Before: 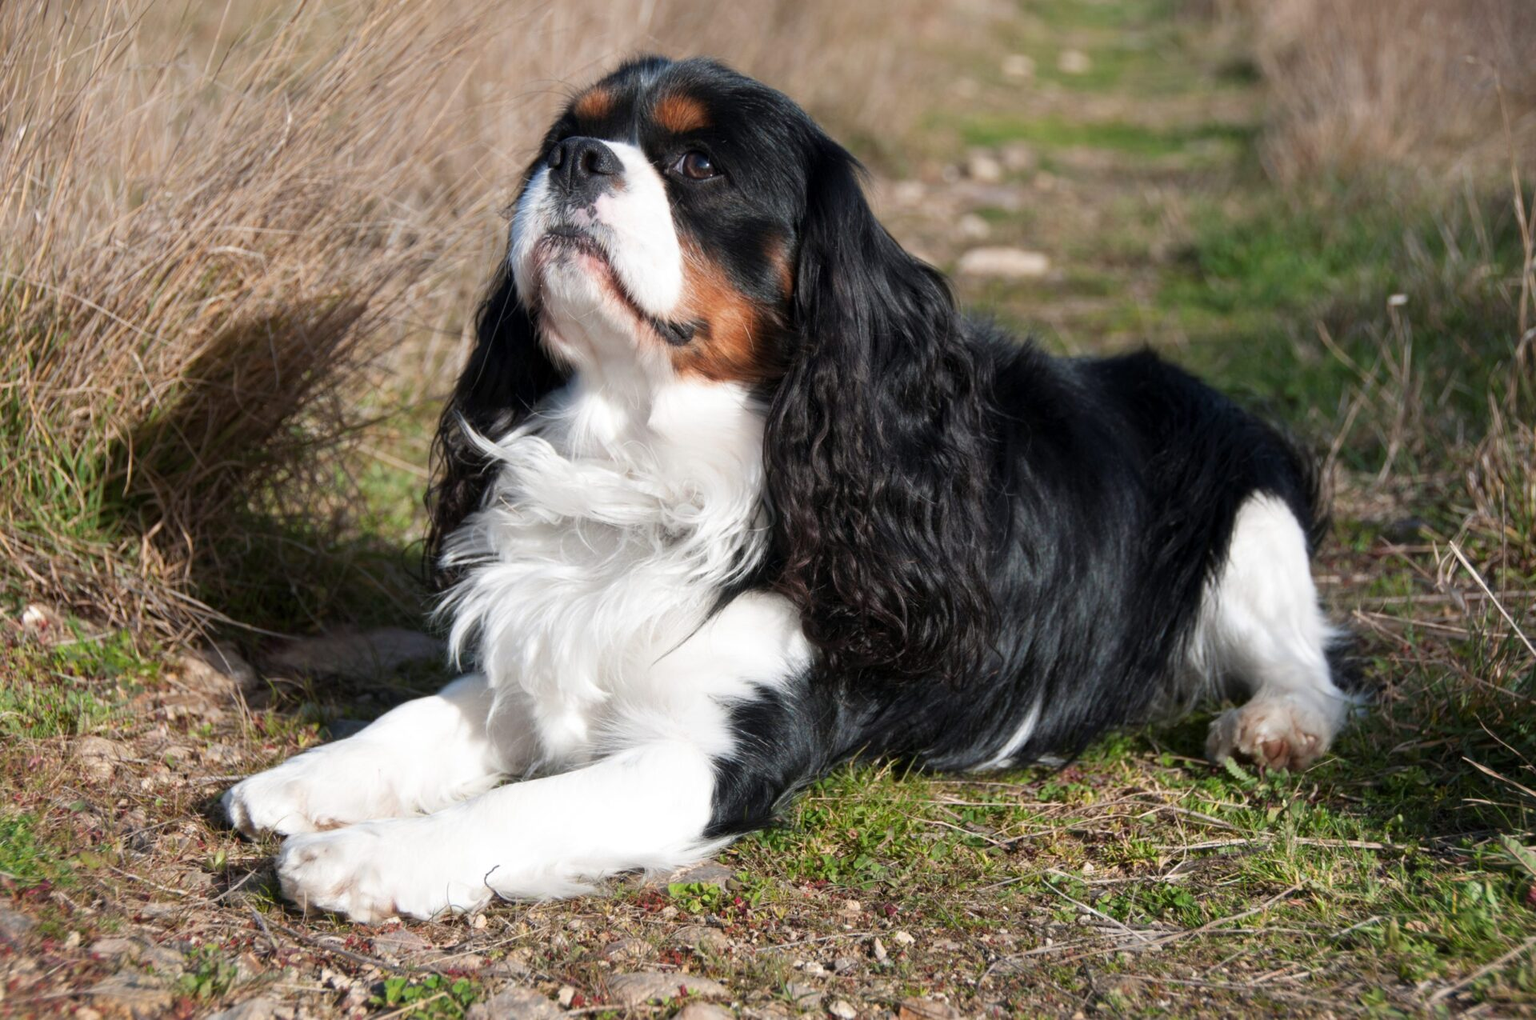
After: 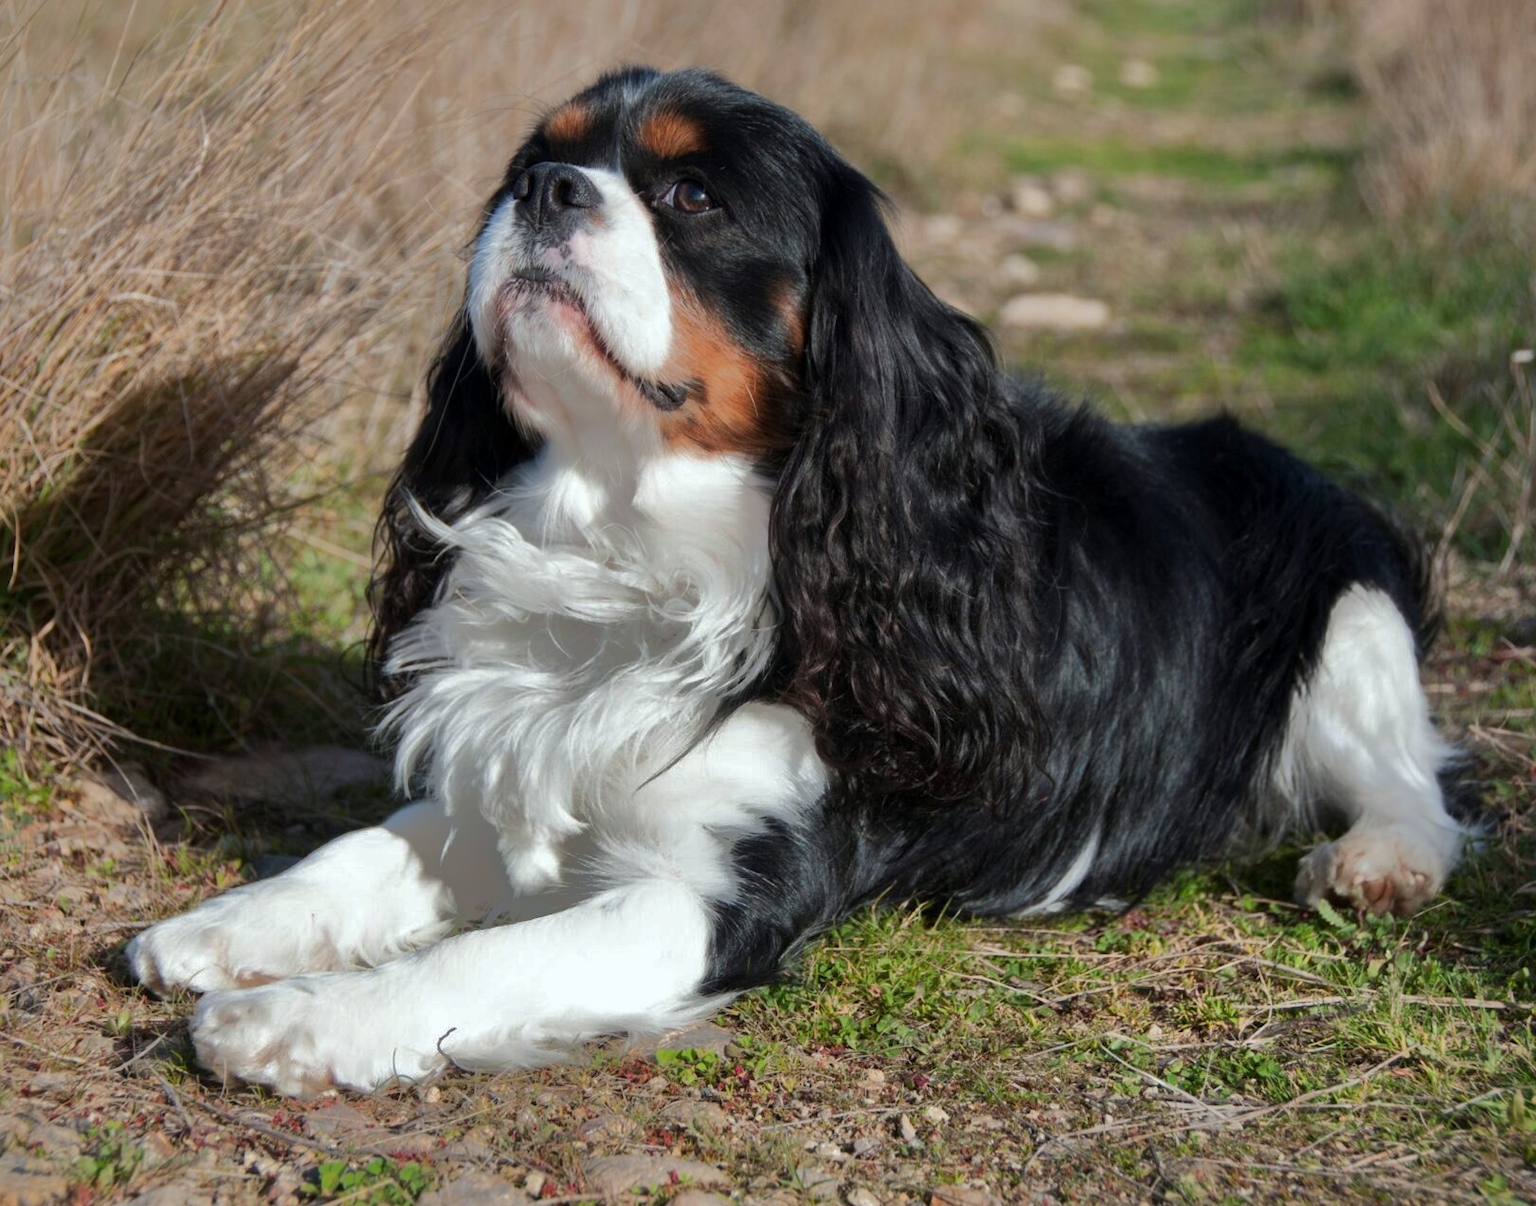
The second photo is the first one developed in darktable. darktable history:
shadows and highlights: shadows -19.91, highlights -73.15
white balance: red 0.978, blue 0.999
crop: left 7.598%, right 7.873%
